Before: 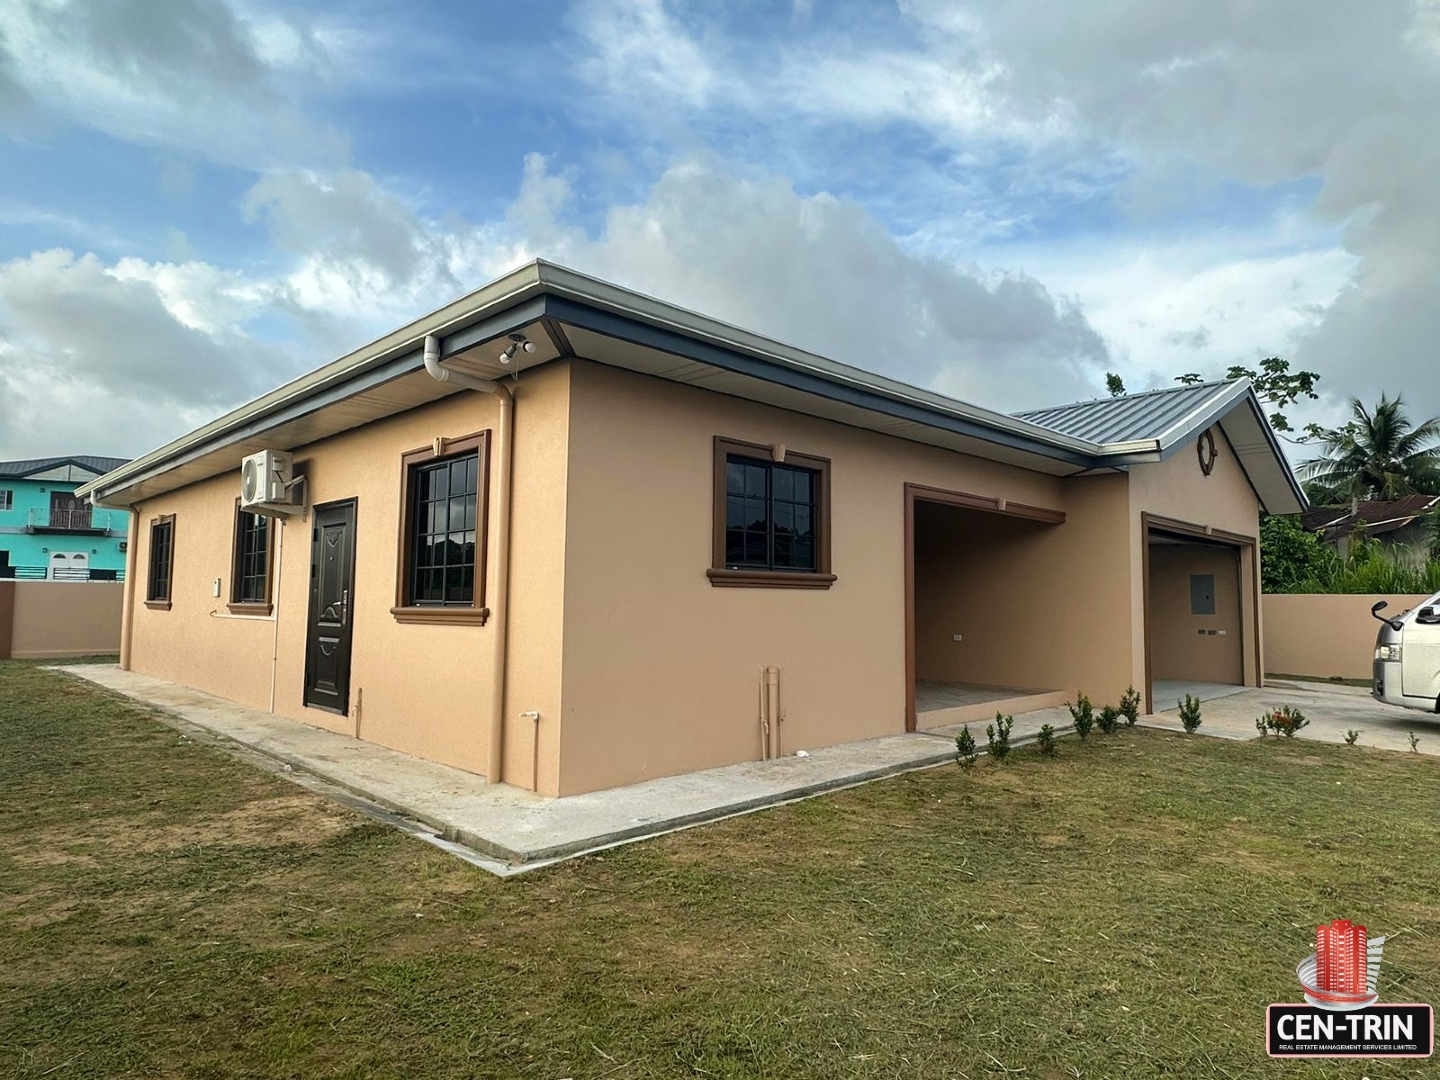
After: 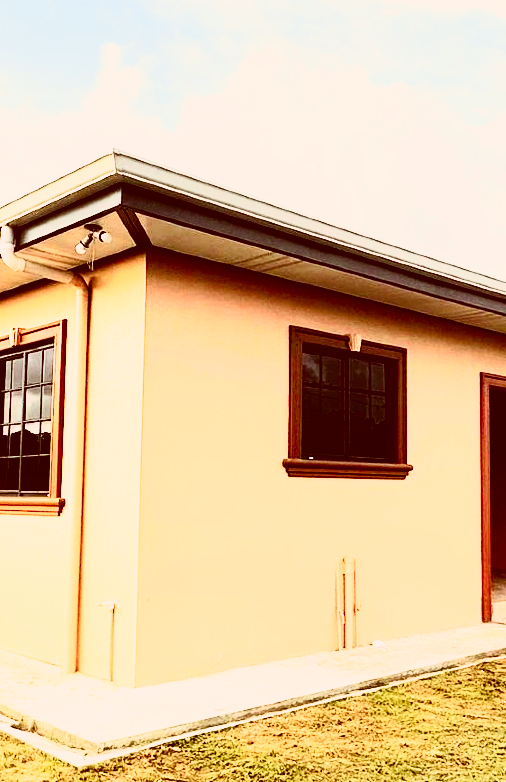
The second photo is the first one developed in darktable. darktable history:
crop and rotate: left 29.476%, top 10.214%, right 35.32%, bottom 17.333%
white balance: red 1.009, blue 0.985
tone curve: curves: ch0 [(0, 0.005) (0.103, 0.097) (0.18, 0.22) (0.4, 0.485) (0.5, 0.612) (0.668, 0.787) (0.823, 0.894) (1, 0.971)]; ch1 [(0, 0) (0.172, 0.123) (0.324, 0.253) (0.396, 0.388) (0.478, 0.461) (0.499, 0.498) (0.522, 0.528) (0.609, 0.686) (0.704, 0.818) (1, 1)]; ch2 [(0, 0) (0.411, 0.424) (0.496, 0.501) (0.515, 0.514) (0.555, 0.585) (0.641, 0.69) (1, 1)], color space Lab, independent channels, preserve colors none
base curve: curves: ch0 [(0, 0) (0.007, 0.004) (0.027, 0.03) (0.046, 0.07) (0.207, 0.54) (0.442, 0.872) (0.673, 0.972) (1, 1)], preserve colors none
color correction: highlights a* 9.03, highlights b* 8.71, shadows a* 40, shadows b* 40, saturation 0.8
contrast brightness saturation: contrast 0.28
